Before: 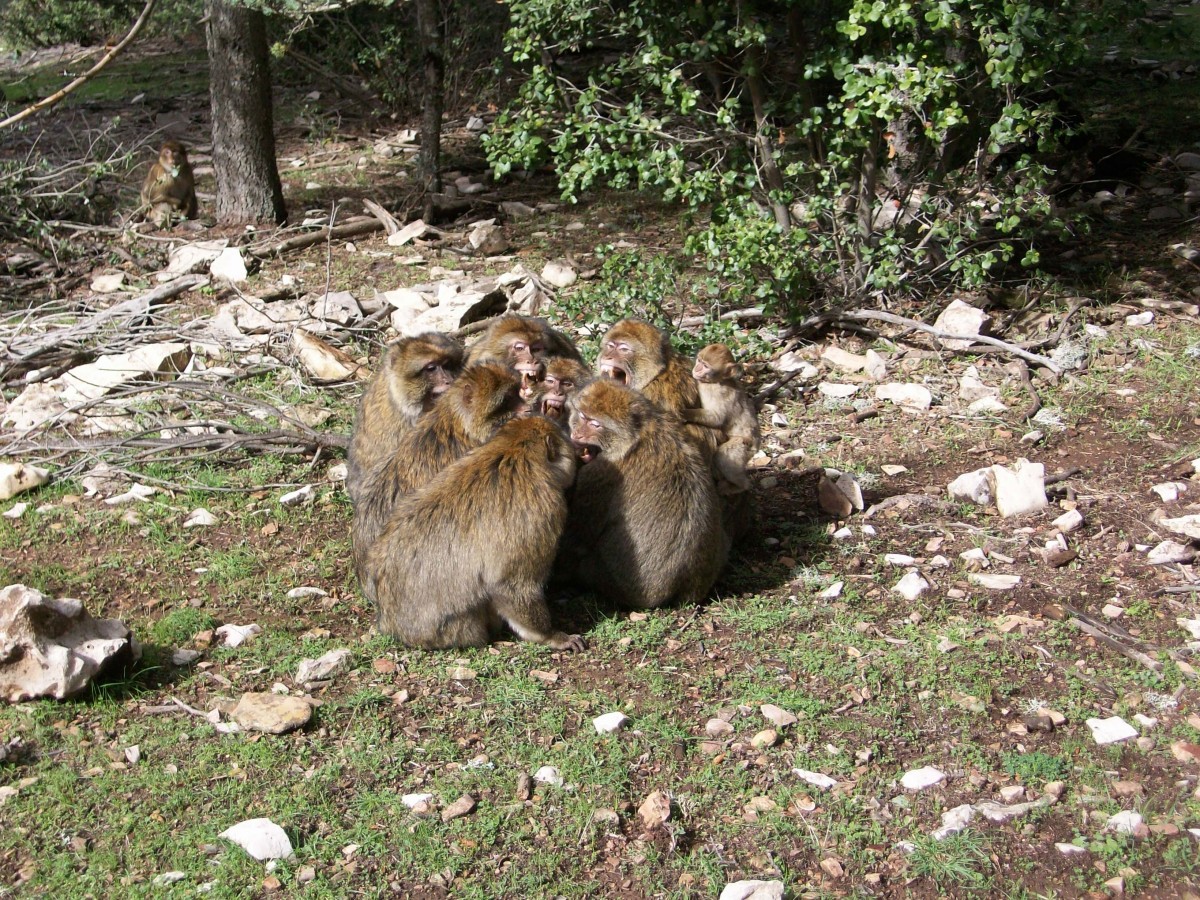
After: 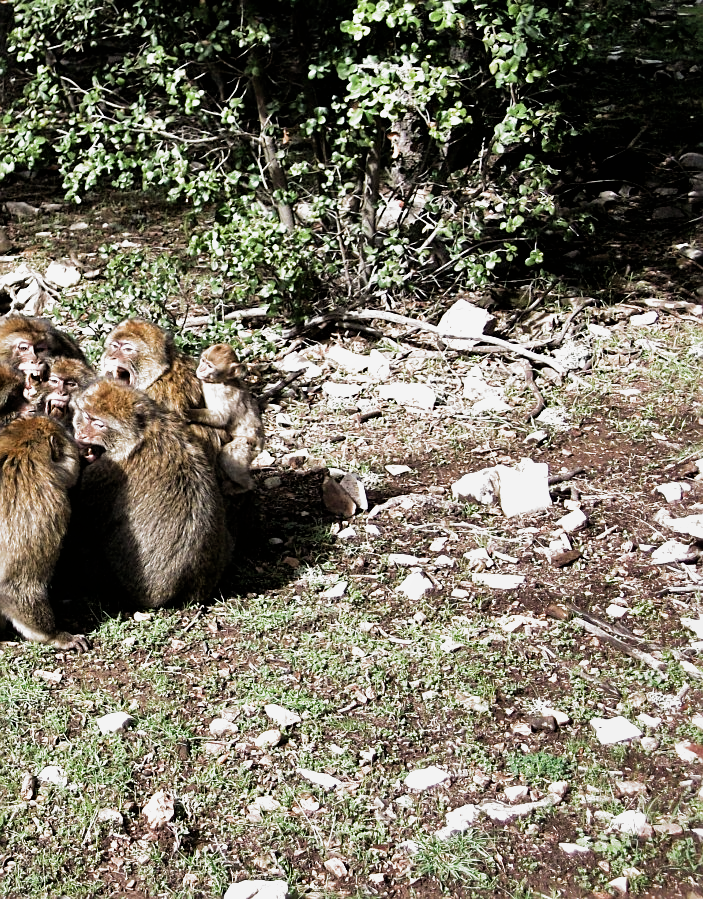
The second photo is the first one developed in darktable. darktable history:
exposure: exposure 0.493 EV, compensate highlight preservation false
filmic rgb: black relative exposure -8.2 EV, white relative exposure 2.2 EV, threshold 3 EV, hardness 7.11, latitude 75%, contrast 1.325, highlights saturation mix -2%, shadows ↔ highlights balance 30%, preserve chrominance RGB euclidean norm, color science v5 (2021), contrast in shadows safe, contrast in highlights safe, enable highlight reconstruction true
shadows and highlights: white point adjustment -3.64, highlights -63.34, highlights color adjustment 42%, soften with gaussian
crop: left 41.402%
sharpen: on, module defaults
